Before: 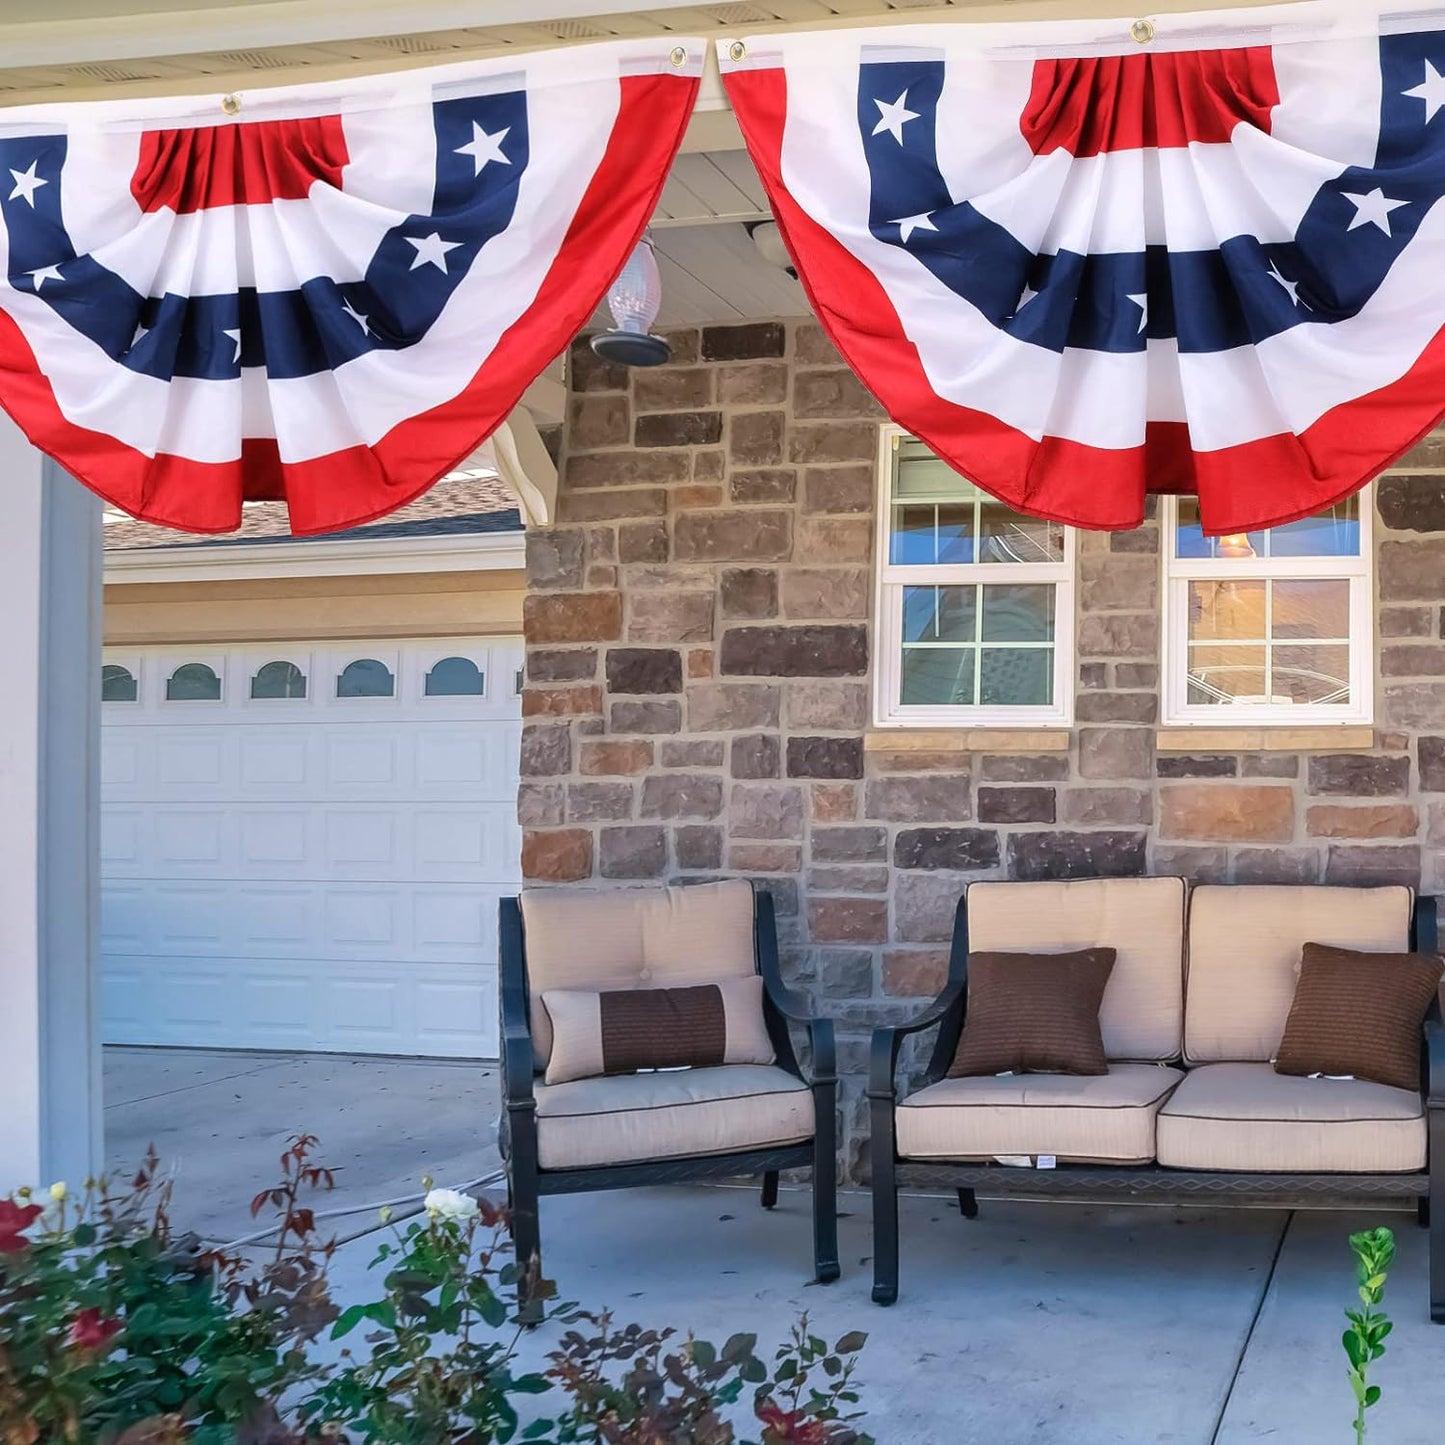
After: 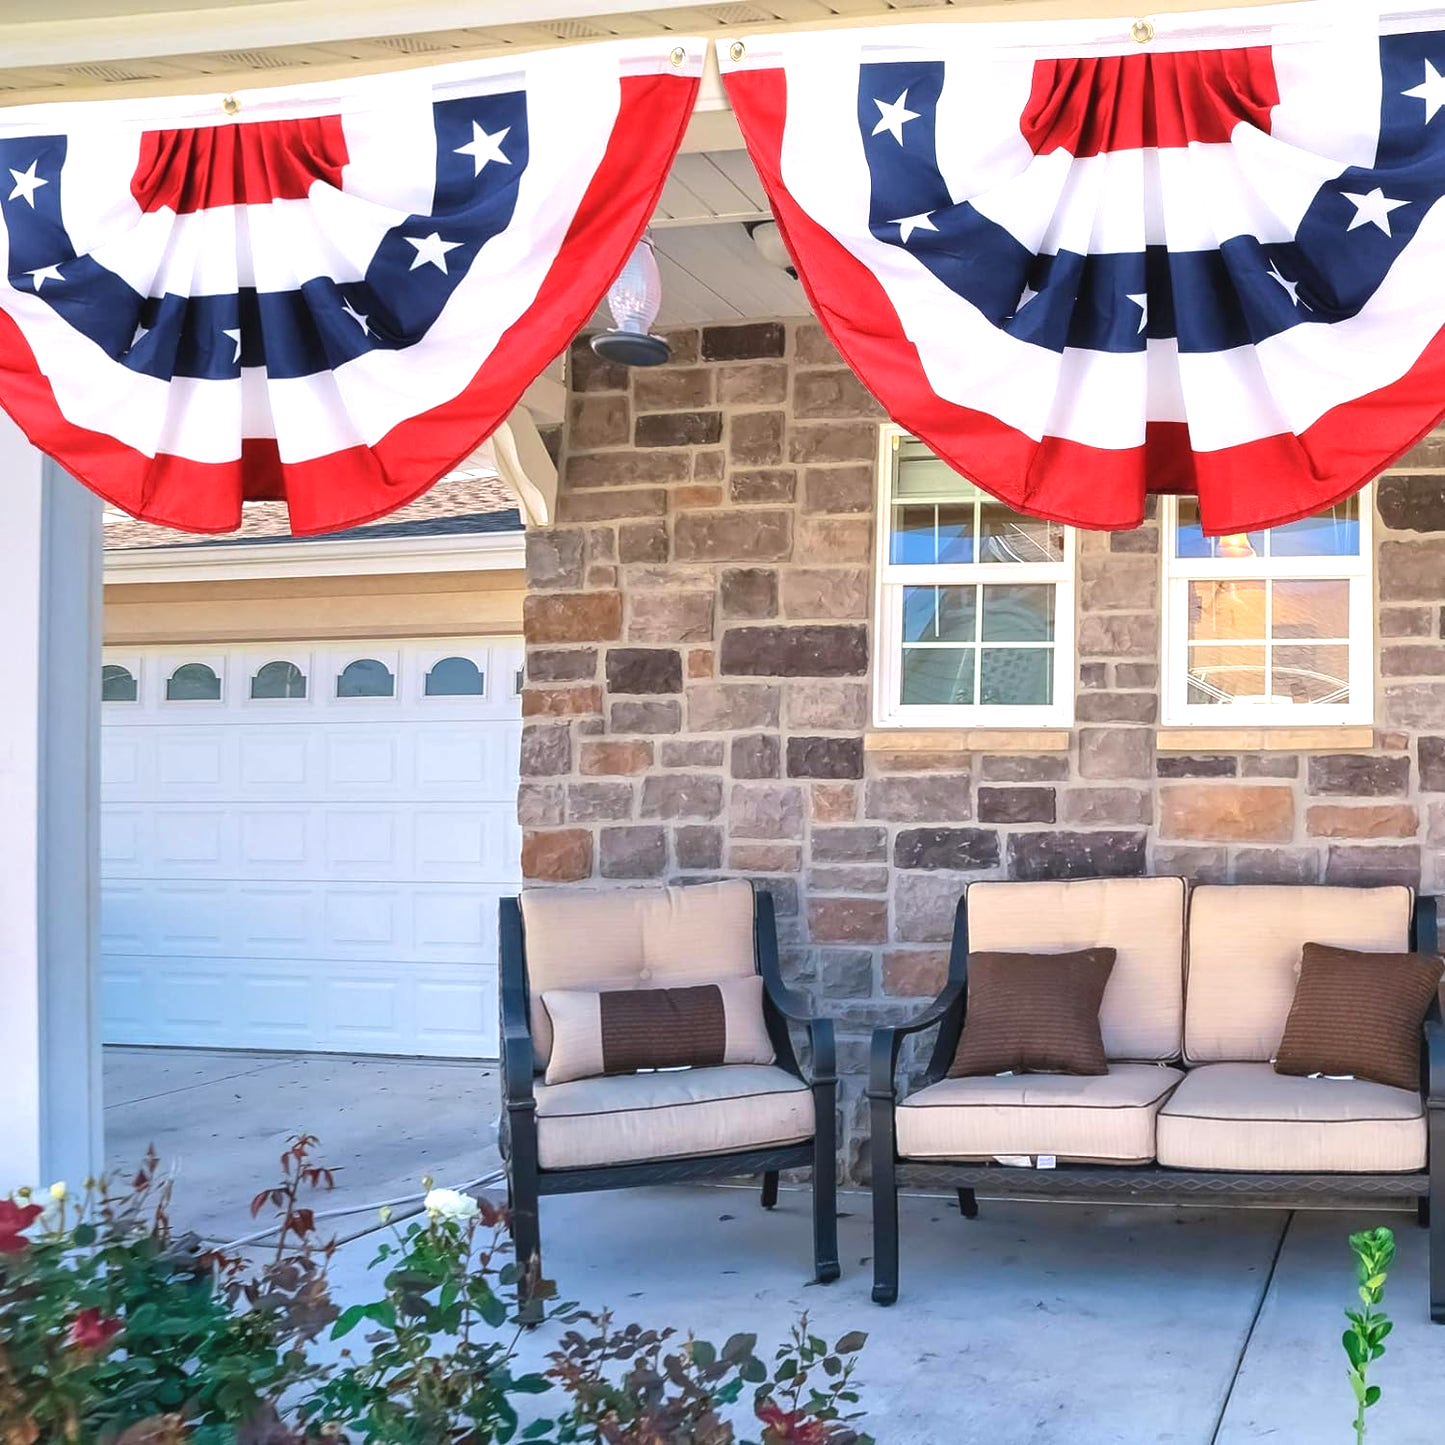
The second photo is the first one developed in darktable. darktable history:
tone equalizer: on, module defaults
exposure: black level correction -0.002, exposure 0.54 EV, compensate highlight preservation false
base curve: exposure shift 0, preserve colors none
